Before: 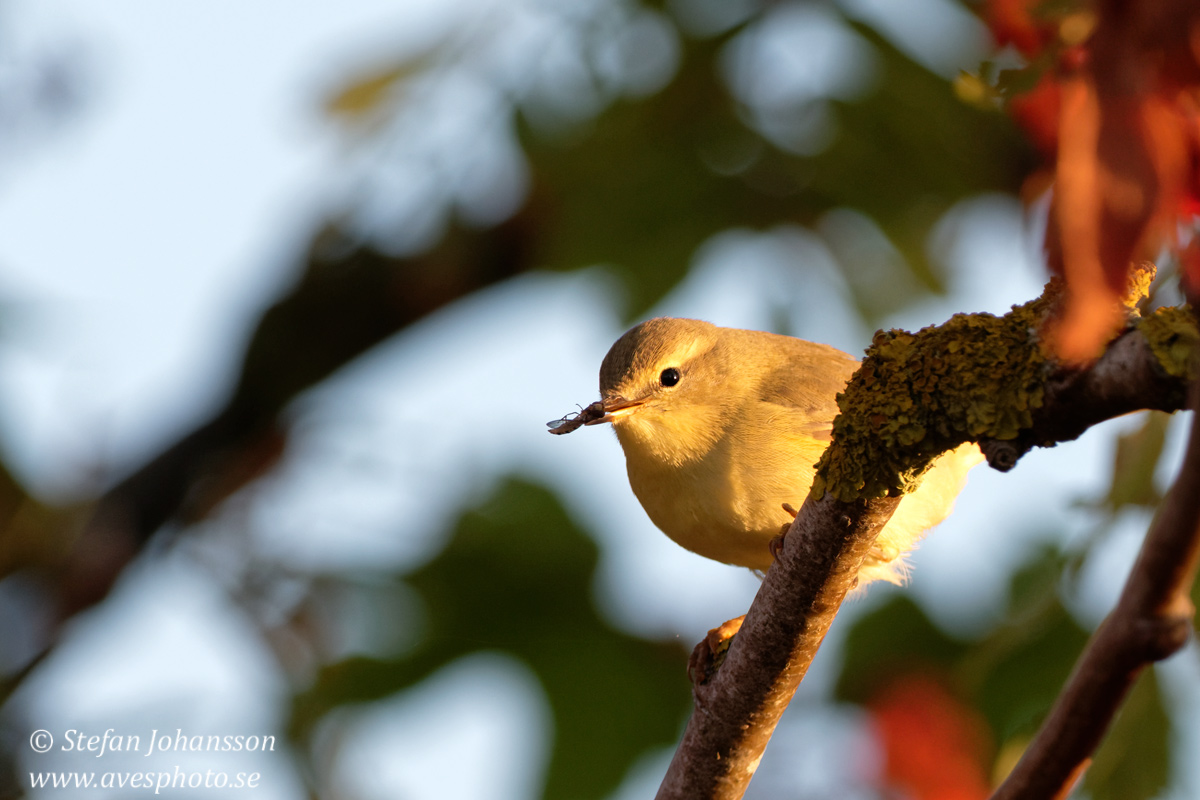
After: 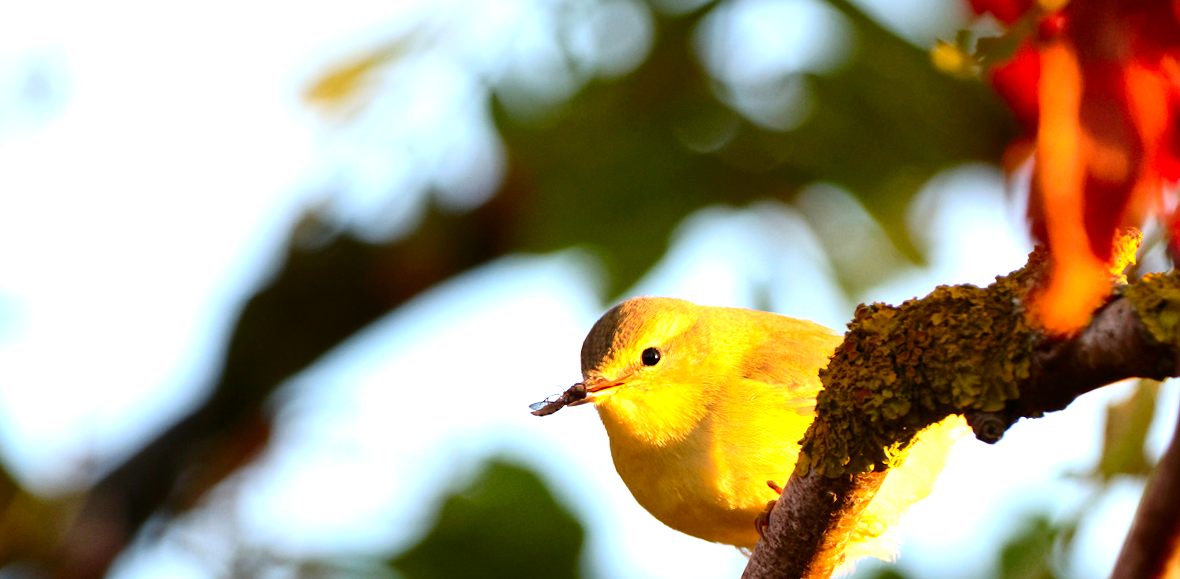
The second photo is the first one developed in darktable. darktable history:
exposure: black level correction 0, exposure 1.1 EV, compensate exposure bias true, compensate highlight preservation false
rotate and perspective: rotation -1.32°, lens shift (horizontal) -0.031, crop left 0.015, crop right 0.985, crop top 0.047, crop bottom 0.982
crop: bottom 24.967%
contrast brightness saturation: contrast 0.18, saturation 0.3
